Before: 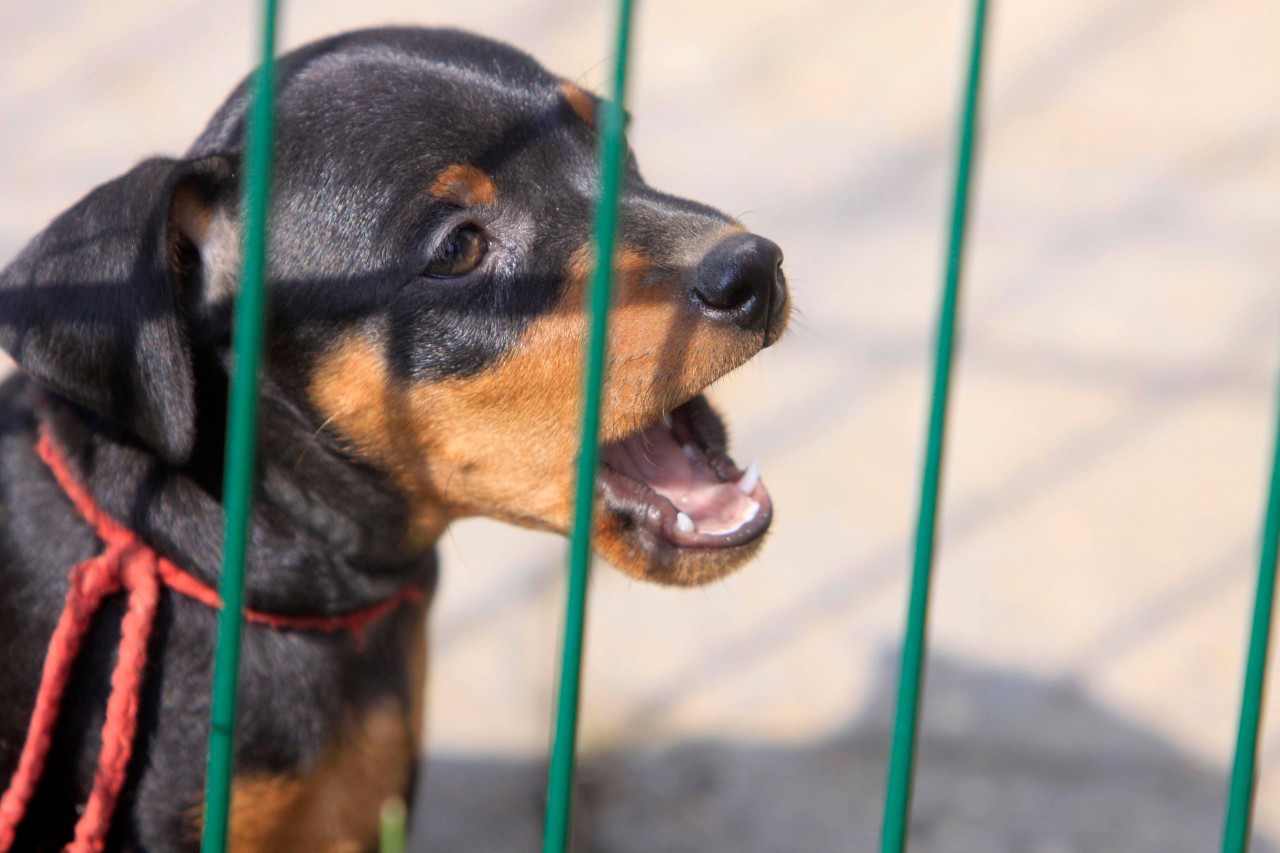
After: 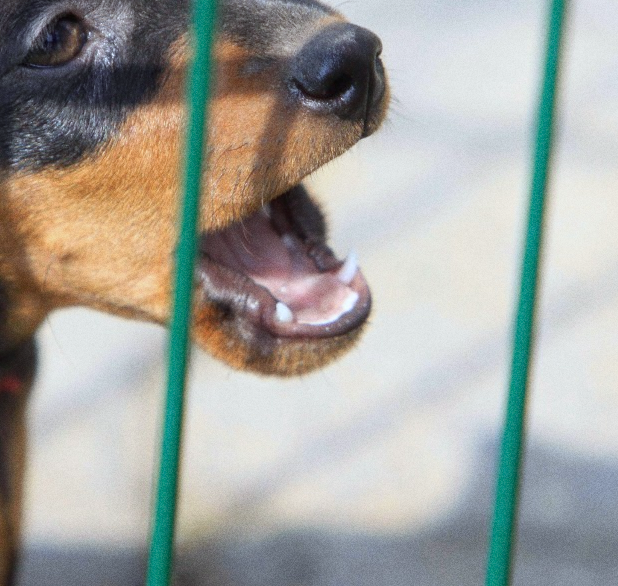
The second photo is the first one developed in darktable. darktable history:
crop: left 31.379%, top 24.658%, right 20.326%, bottom 6.628%
shadows and highlights: shadows -10, white point adjustment 1.5, highlights 10
grain: coarseness 0.09 ISO
white balance: red 0.925, blue 1.046
